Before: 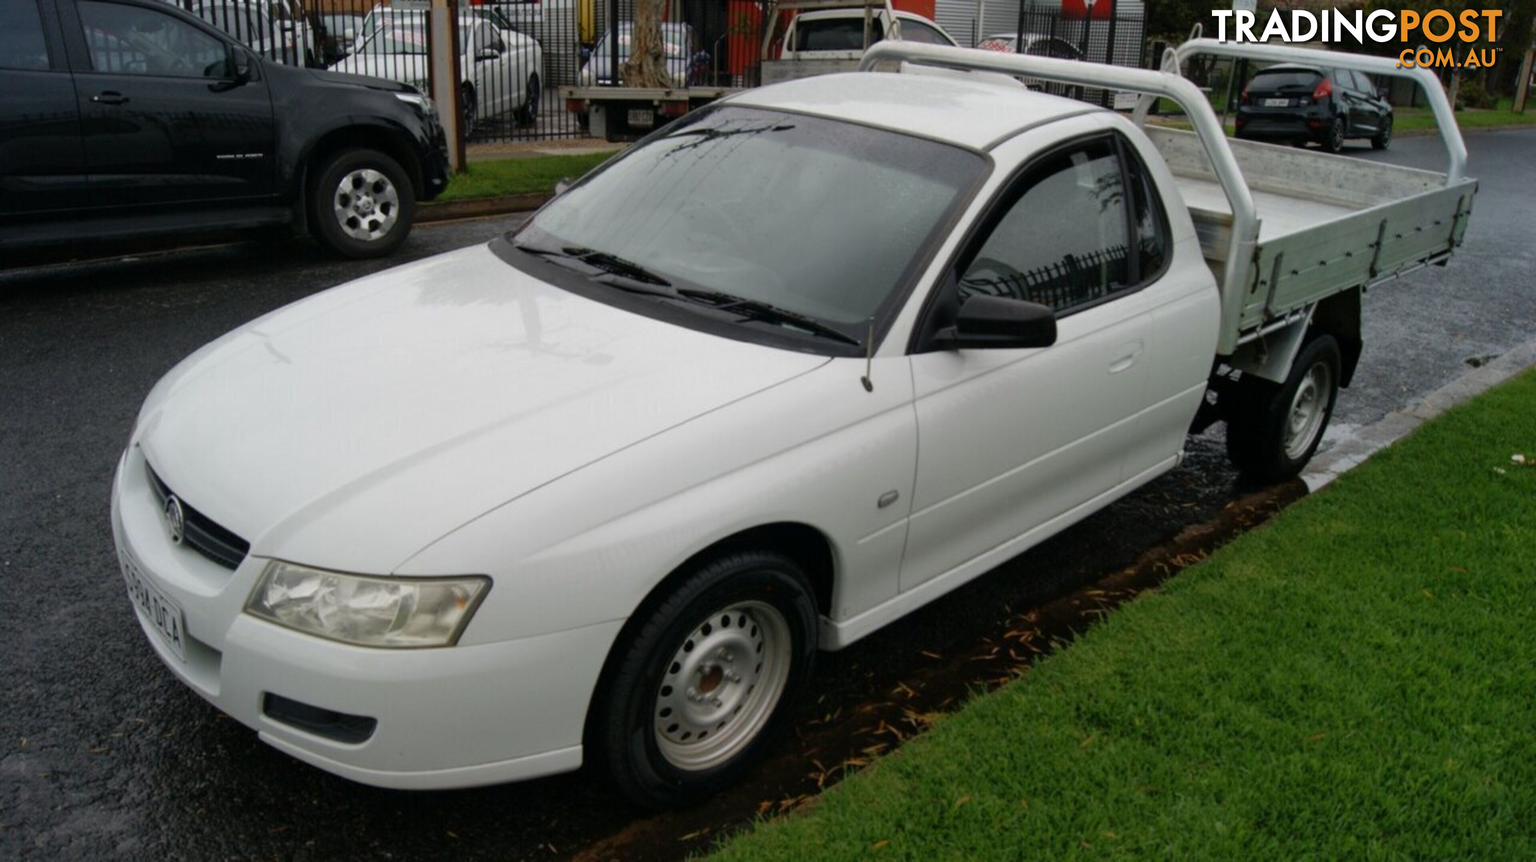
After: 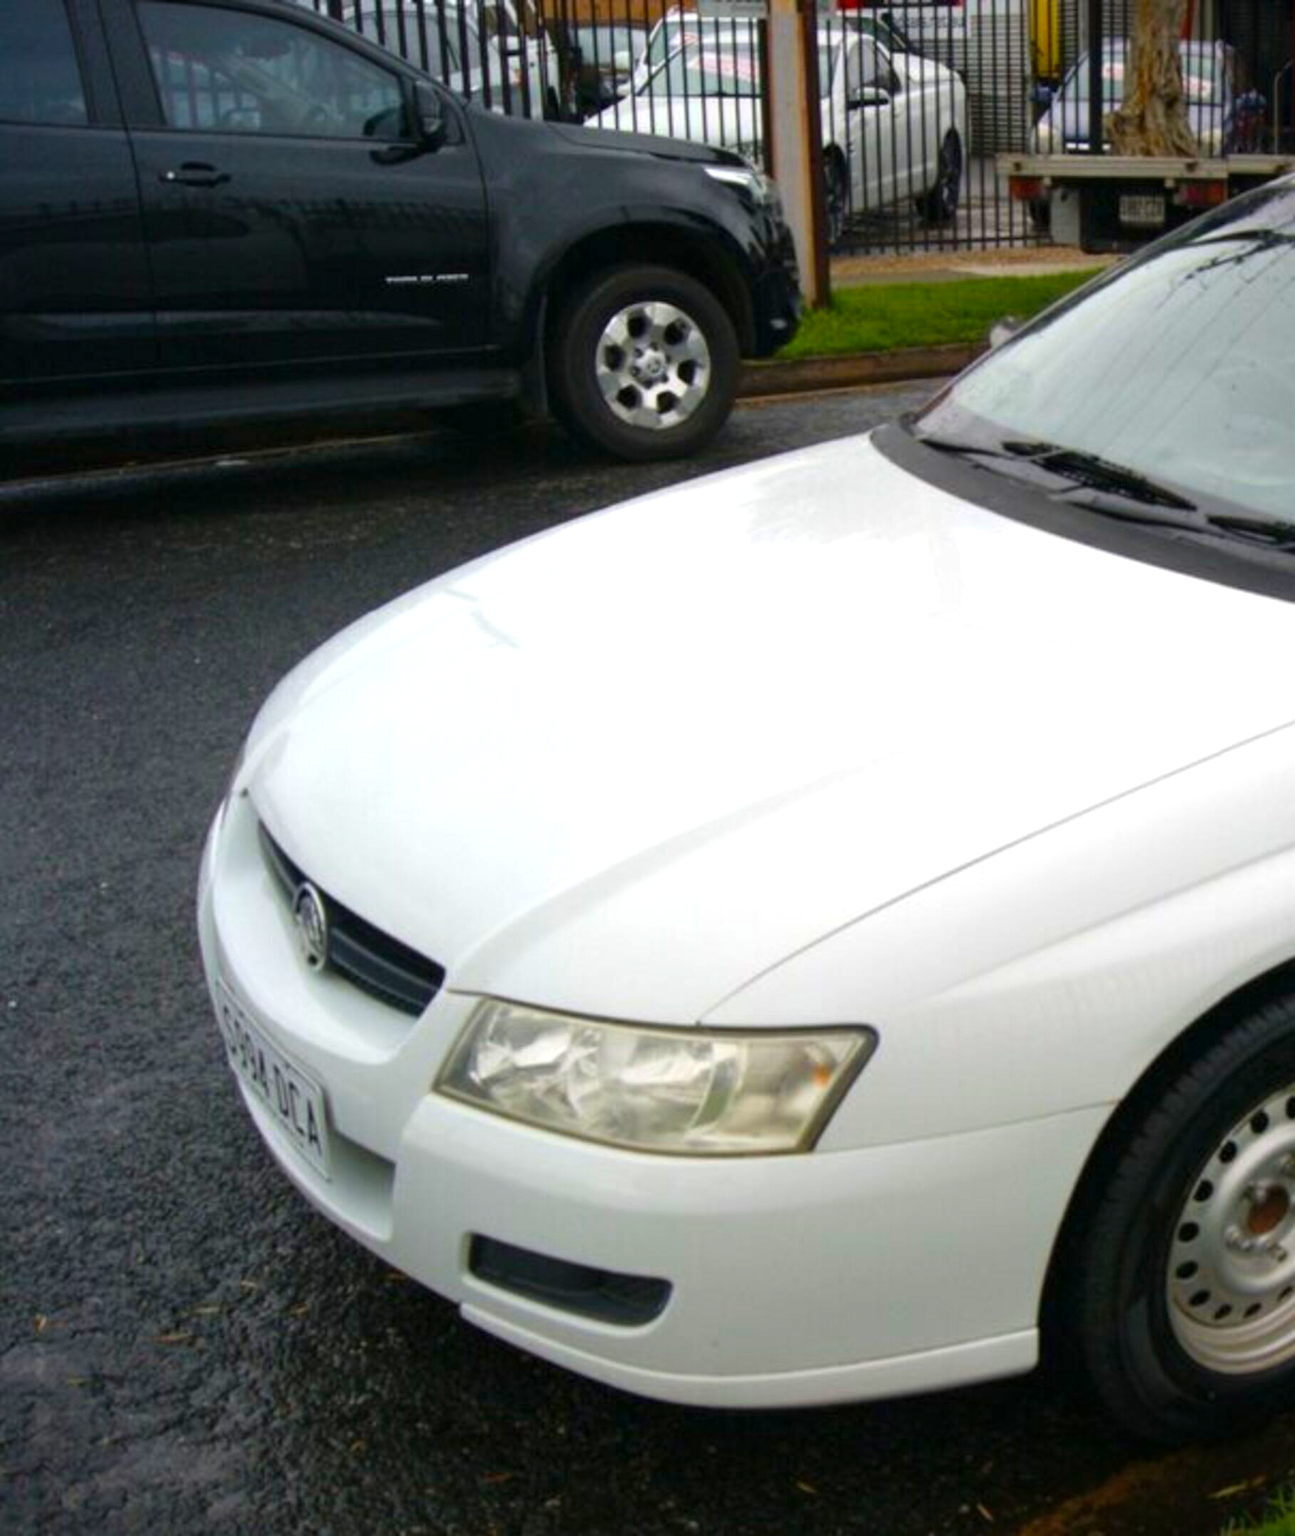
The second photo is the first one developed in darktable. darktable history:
crop and rotate: left 0.041%, top 0%, right 52.65%
color balance rgb: perceptual saturation grading › global saturation 31.21%, global vibrance 20%
vignetting: fall-off start 91.14%, brightness -0.589, saturation -0.001
exposure: black level correction 0, exposure 0.703 EV, compensate exposure bias true, compensate highlight preservation false
